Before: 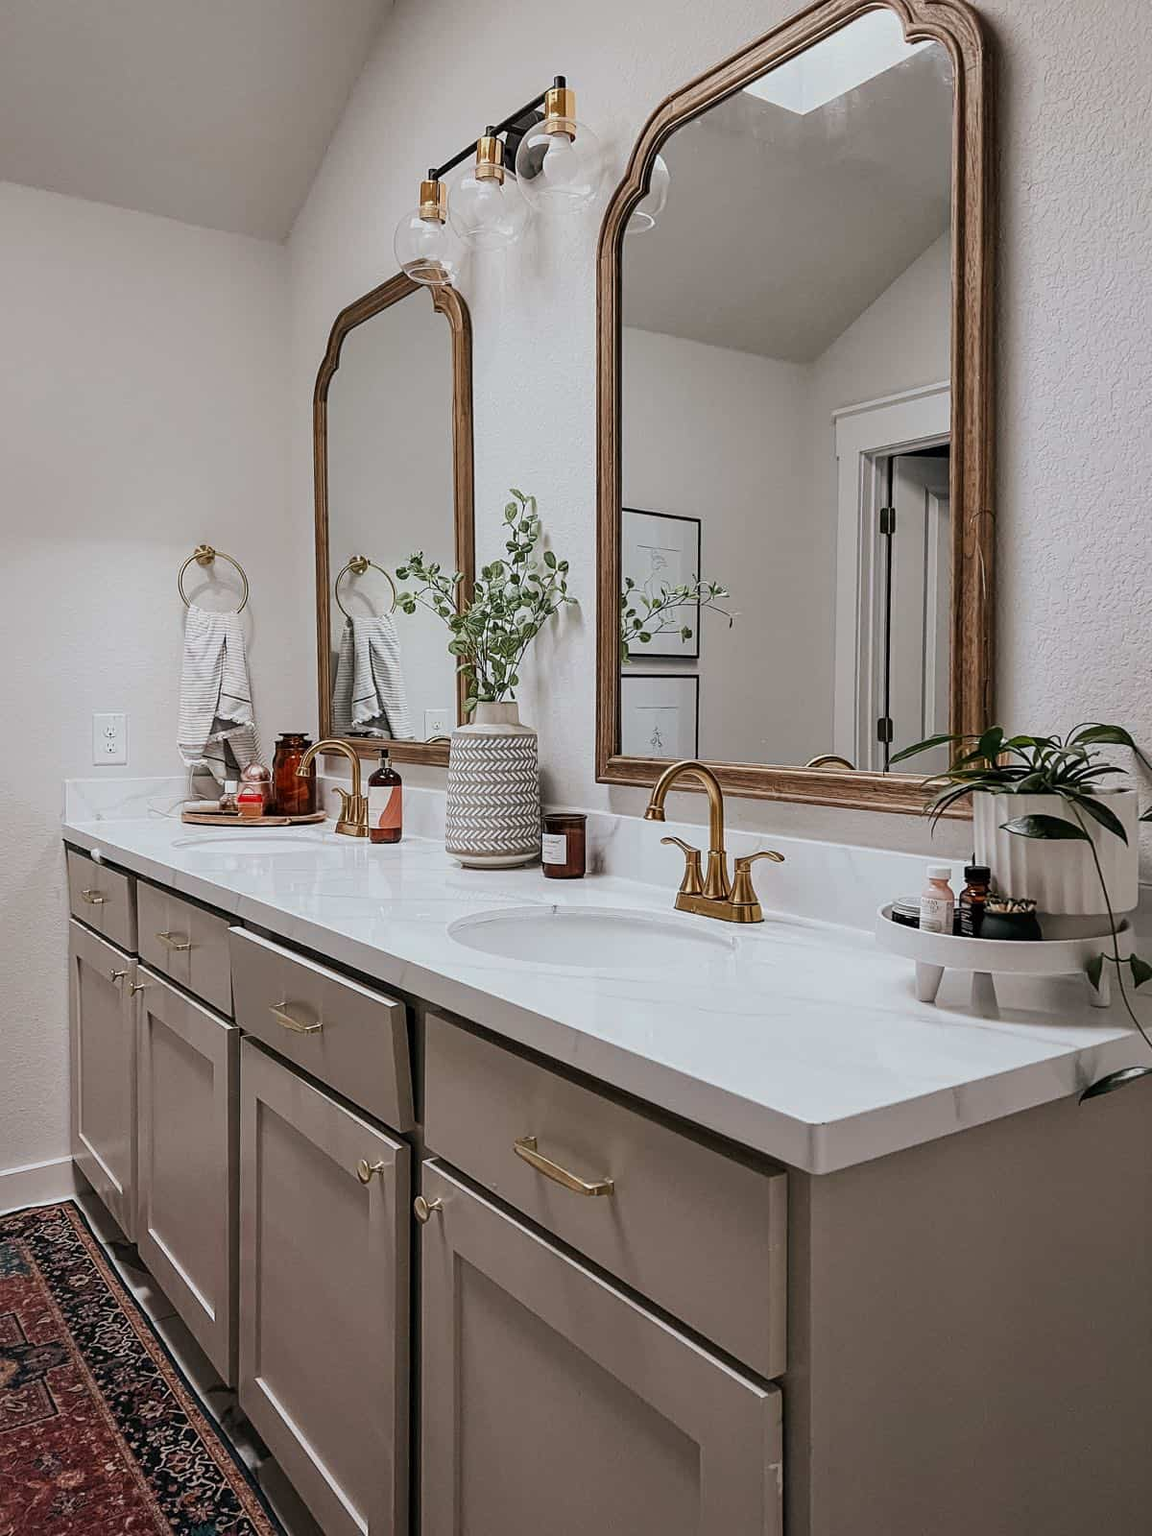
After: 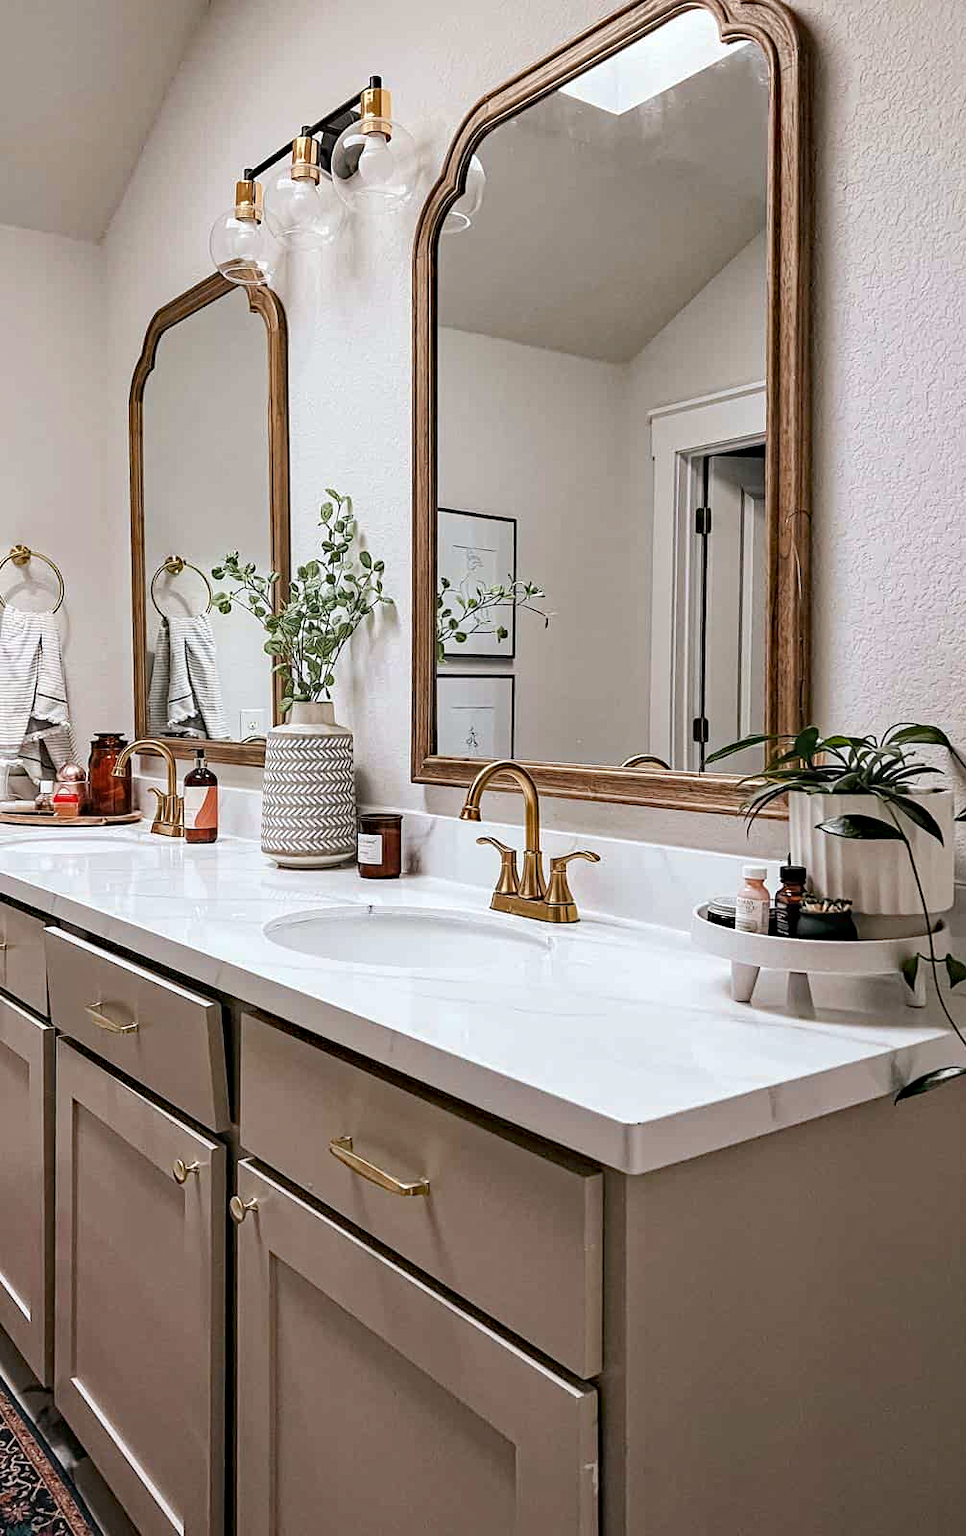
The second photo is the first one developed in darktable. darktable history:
crop: left 16.003%
exposure: exposure 0.485 EV, compensate exposure bias true, compensate highlight preservation false
color balance rgb: perceptual saturation grading › global saturation -2.206%, perceptual saturation grading › highlights -7.098%, perceptual saturation grading › mid-tones 7.316%, perceptual saturation grading › shadows 3.314%
haze removal: strength 0.292, distance 0.251, compatibility mode true, adaptive false
